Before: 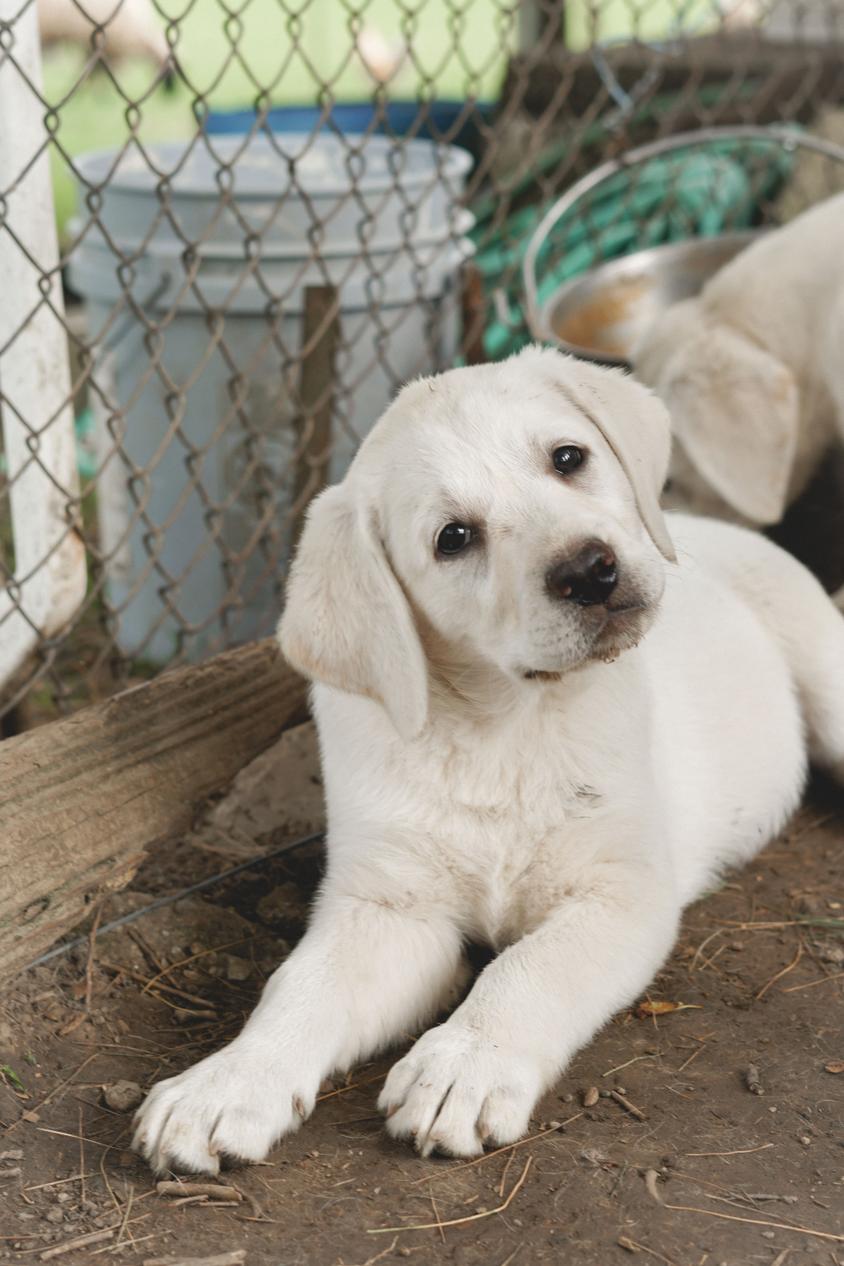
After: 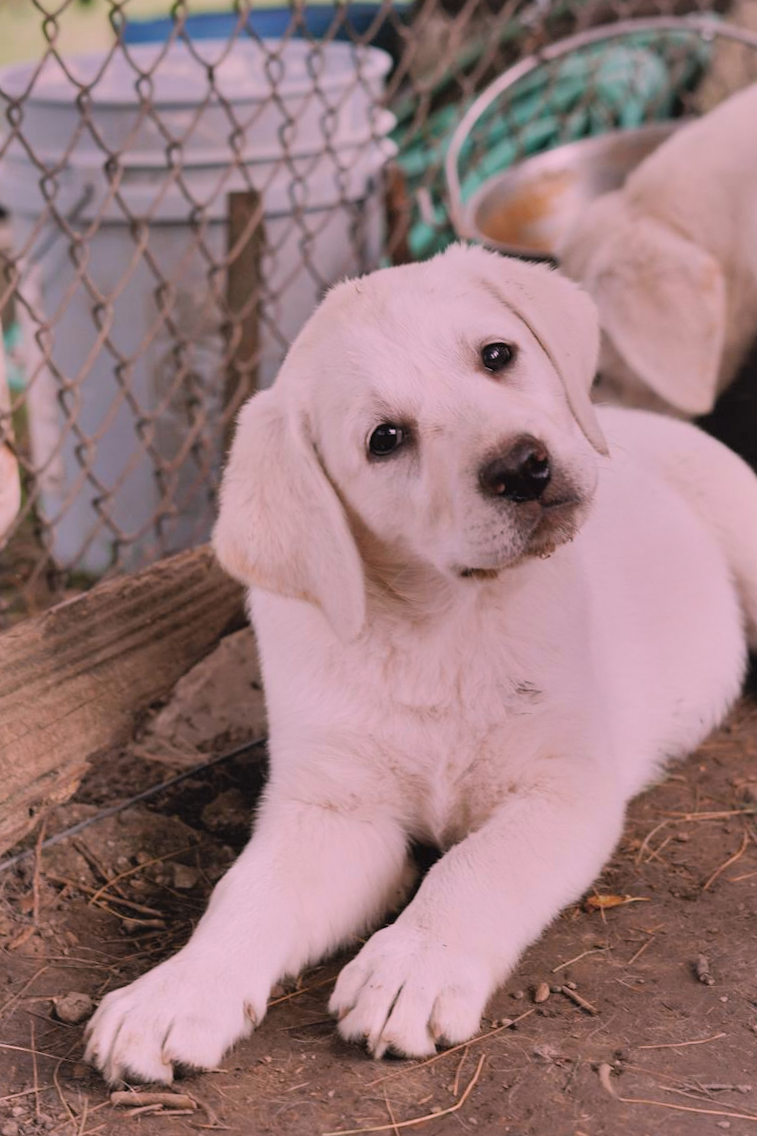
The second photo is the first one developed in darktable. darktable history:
shadows and highlights: white point adjustment 0.1, highlights -70, soften with gaussian
filmic rgb: black relative exposure -7.65 EV, white relative exposure 4.56 EV, hardness 3.61, color science v6 (2022)
crop and rotate: angle 1.96°, left 5.673%, top 5.673%
white balance: red 1.188, blue 1.11
